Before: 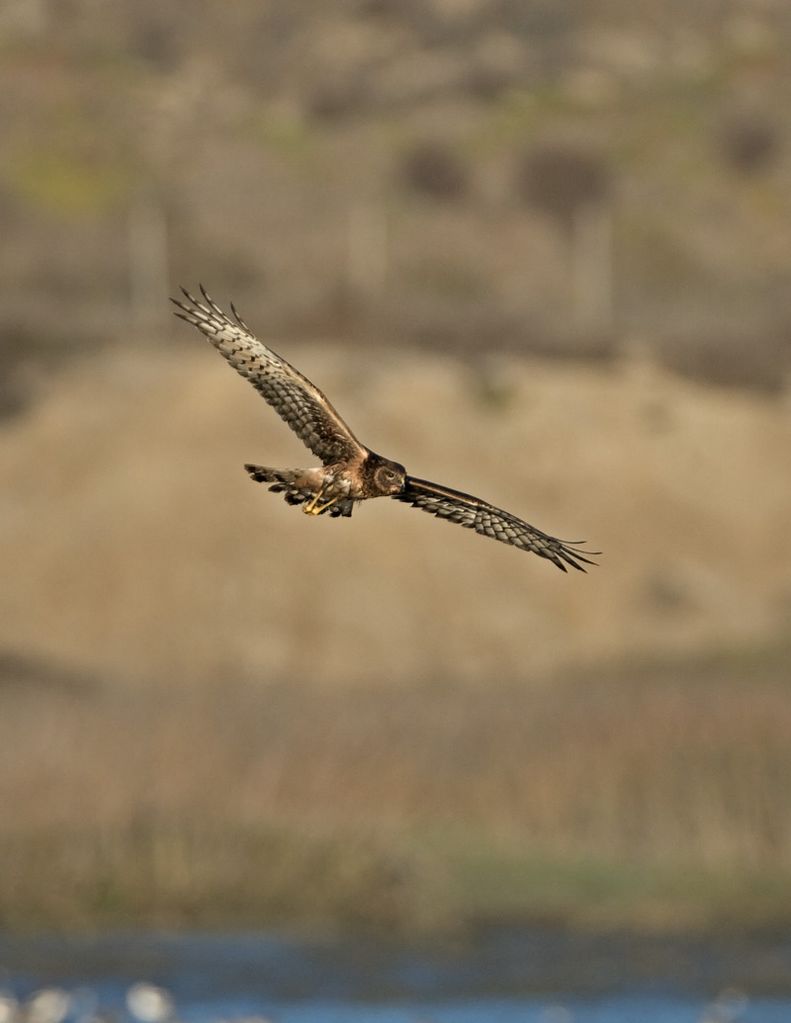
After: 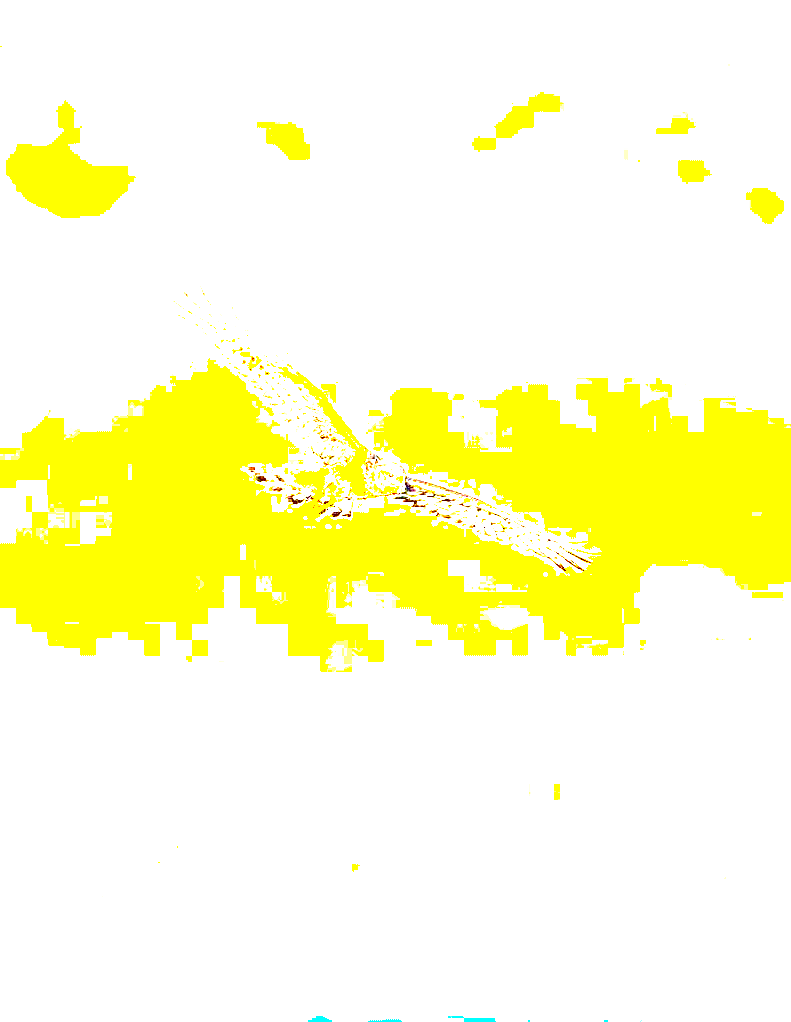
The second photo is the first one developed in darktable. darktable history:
exposure: exposure 8 EV, compensate highlight preservation false
sharpen: on, module defaults
tone equalizer: -7 EV 0.15 EV, -6 EV 0.6 EV, -5 EV 1.15 EV, -4 EV 1.33 EV, -3 EV 1.15 EV, -2 EV 0.6 EV, -1 EV 0.15 EV, mask exposure compensation -0.5 EV
rgb curve: curves: ch0 [(0, 0) (0.175, 0.154) (0.785, 0.663) (1, 1)]
tone curve: curves: ch0 [(0, 0.012) (0.056, 0.046) (0.218, 0.213) (0.606, 0.62) (0.82, 0.846) (1, 1)]; ch1 [(0, 0) (0.226, 0.261) (0.403, 0.437) (0.469, 0.472) (0.495, 0.499) (0.514, 0.504) (0.545, 0.555) (0.59, 0.598) (0.714, 0.733) (1, 1)]; ch2 [(0, 0) (0.269, 0.299) (0.459, 0.45) (0.498, 0.499) (0.523, 0.512) (0.568, 0.558) (0.634, 0.617) (0.702, 0.662) (0.781, 0.775) (1, 1)], color space Lab, independent channels, preserve colors none
crop: bottom 0.071%
